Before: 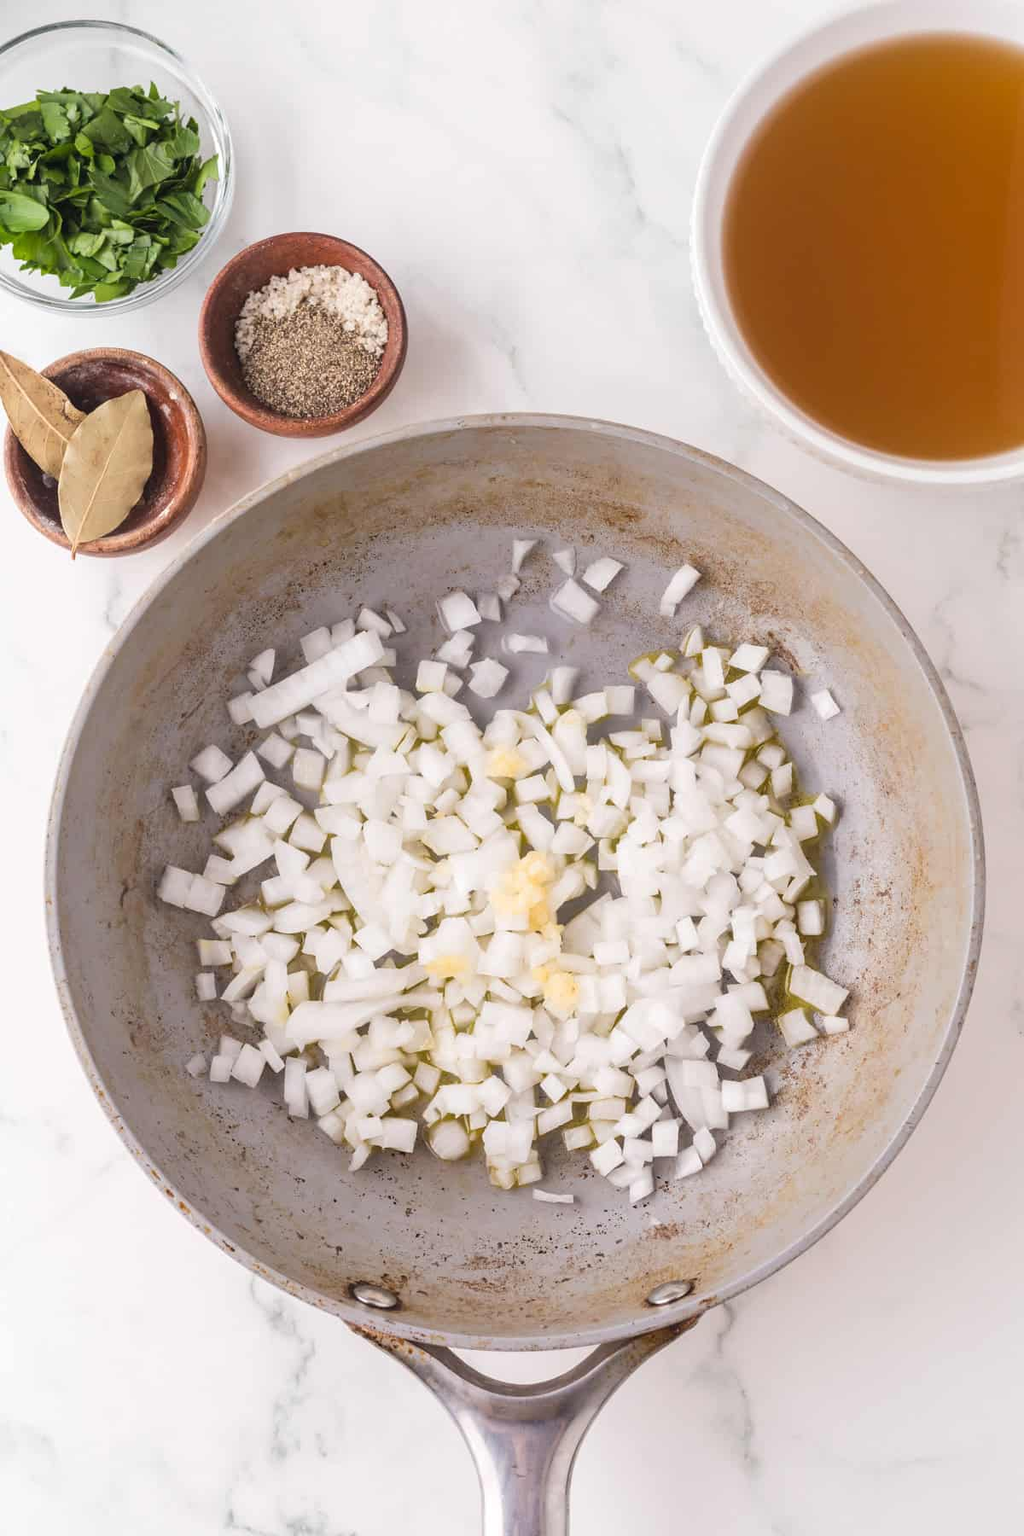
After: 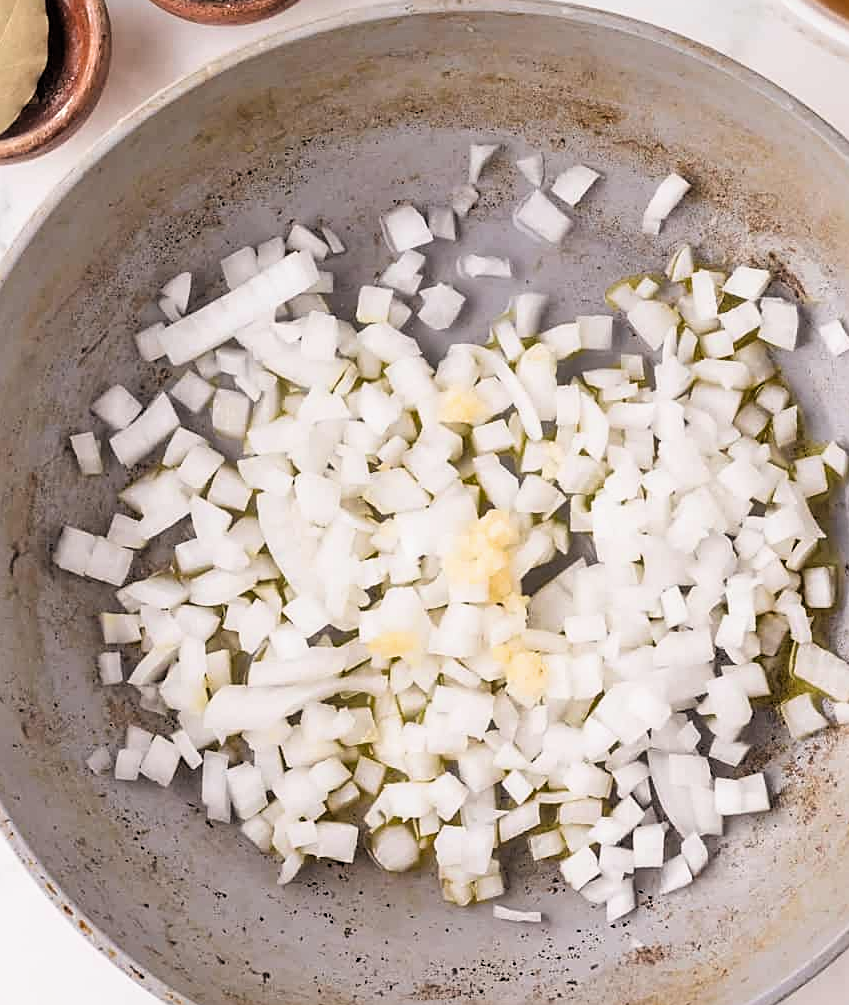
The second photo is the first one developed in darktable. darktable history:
crop: left 10.955%, top 27.116%, right 18.254%, bottom 16.996%
sharpen: on, module defaults
shadows and highlights: shadows 29.72, highlights -30.42, low approximation 0.01, soften with gaussian
filmic rgb: black relative exposure -6.29 EV, white relative exposure 2.8 EV, threshold 2.98 EV, target black luminance 0%, hardness 4.6, latitude 67.8%, contrast 1.285, shadows ↔ highlights balance -3.42%, enable highlight reconstruction true
